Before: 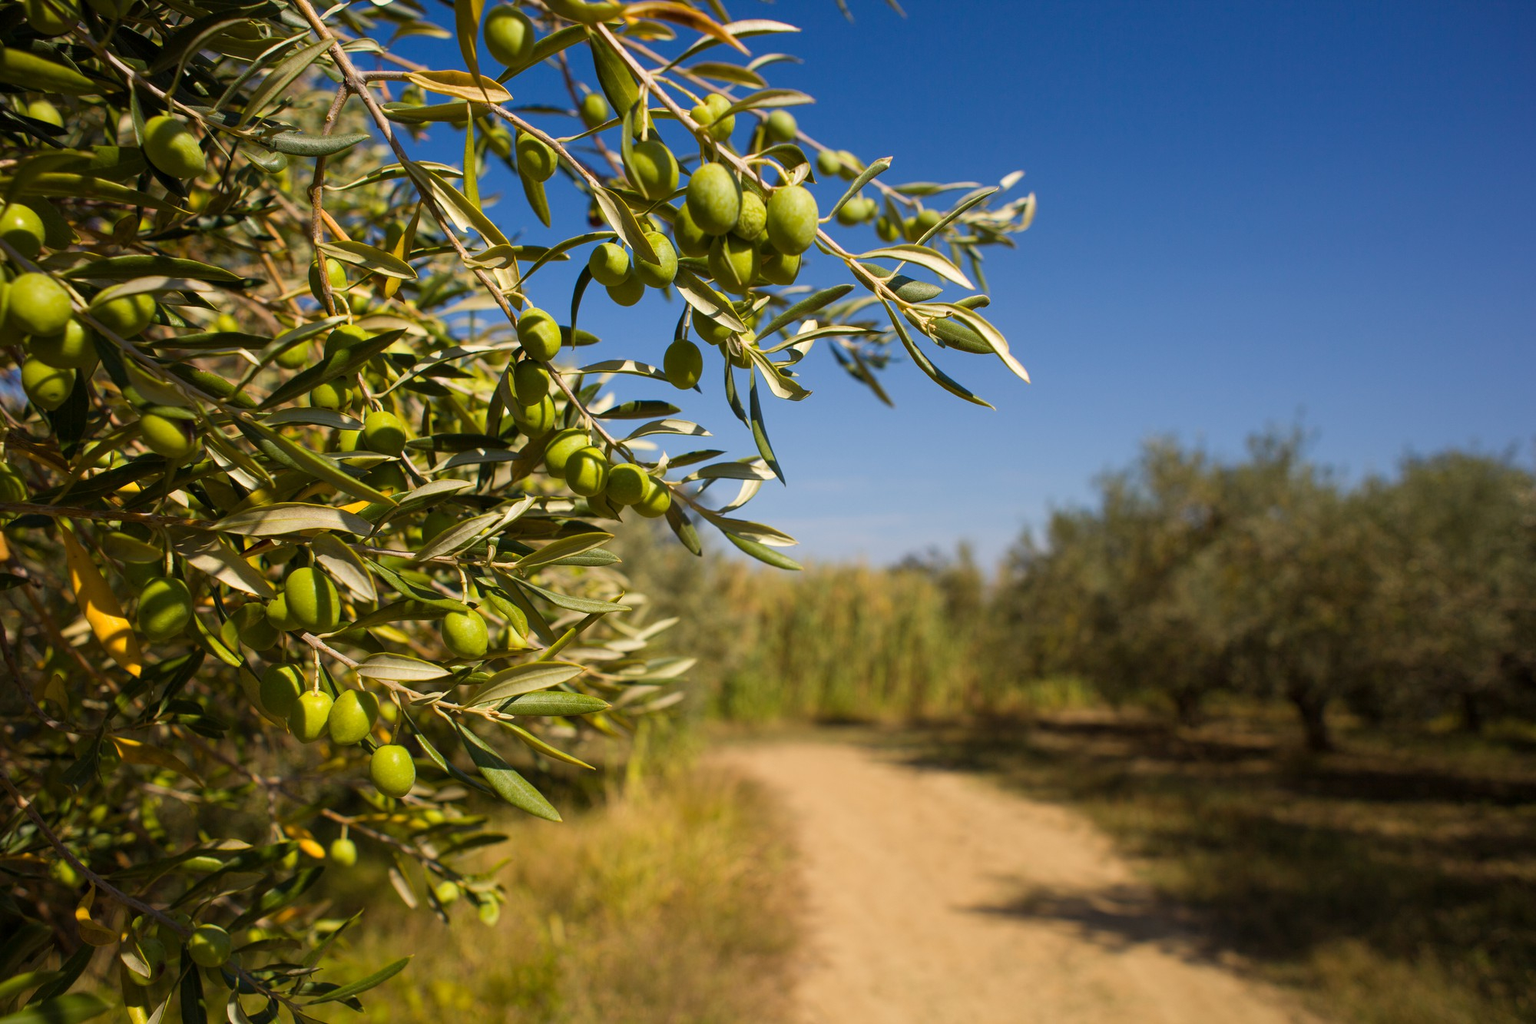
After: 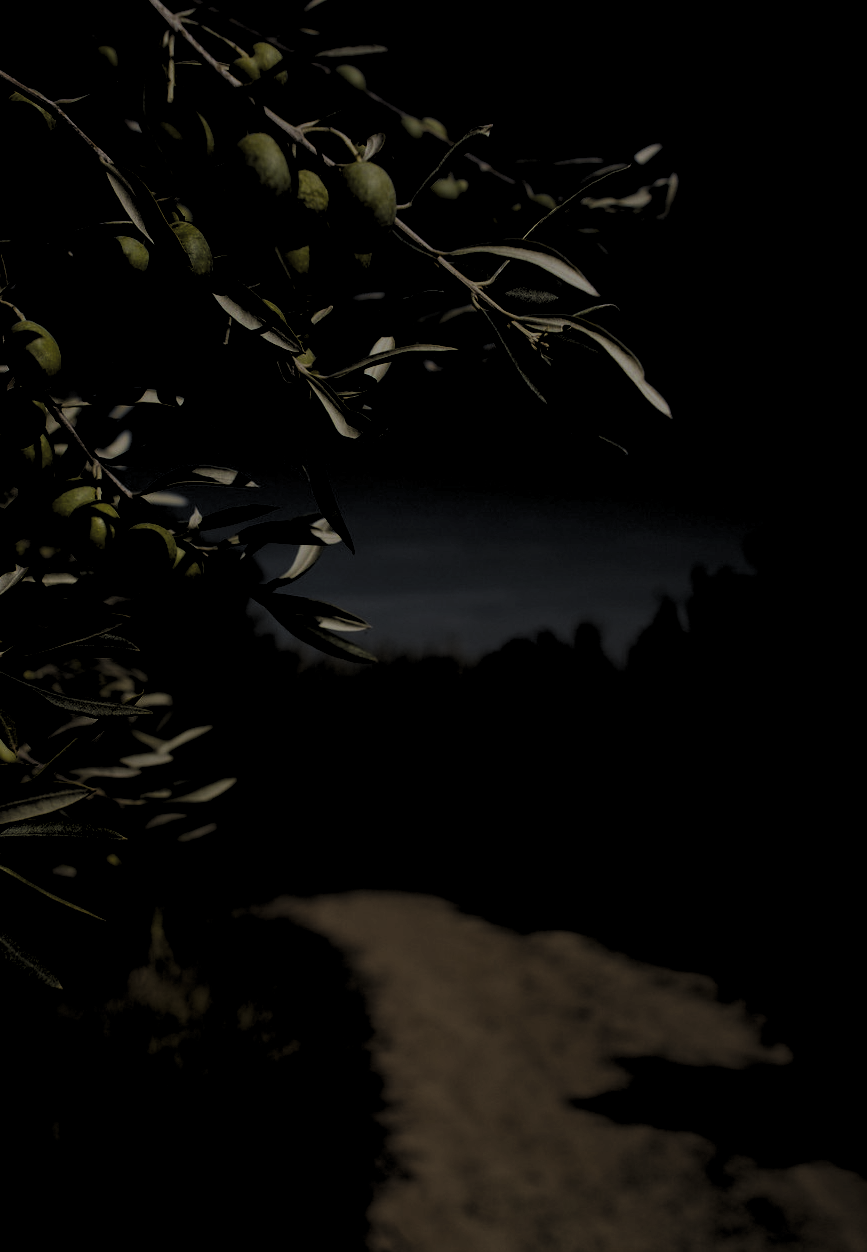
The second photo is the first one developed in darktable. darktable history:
exposure: black level correction 0, exposure -0.766 EV, compensate highlight preservation false
crop: left 33.452%, top 6.025%, right 23.155%
levels: levels [0.514, 0.759, 1]
